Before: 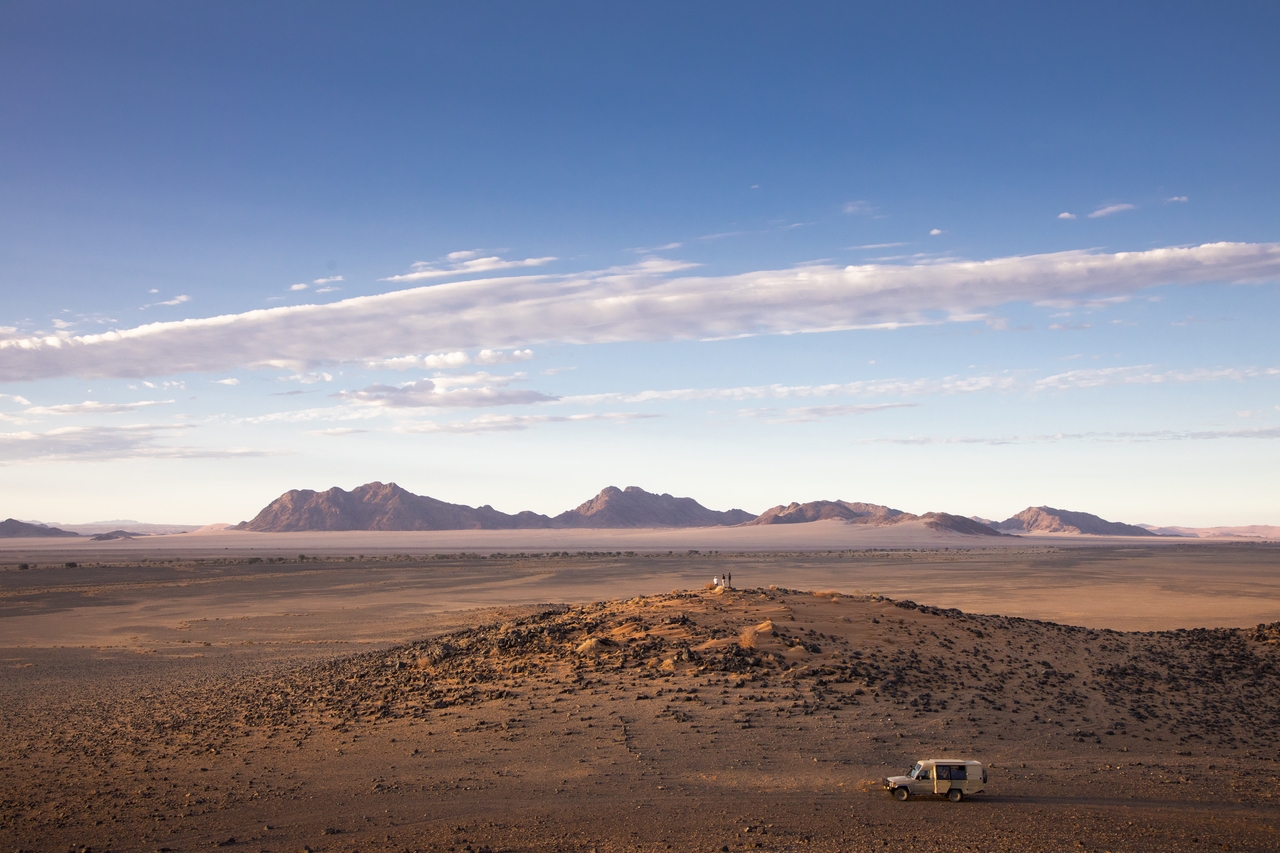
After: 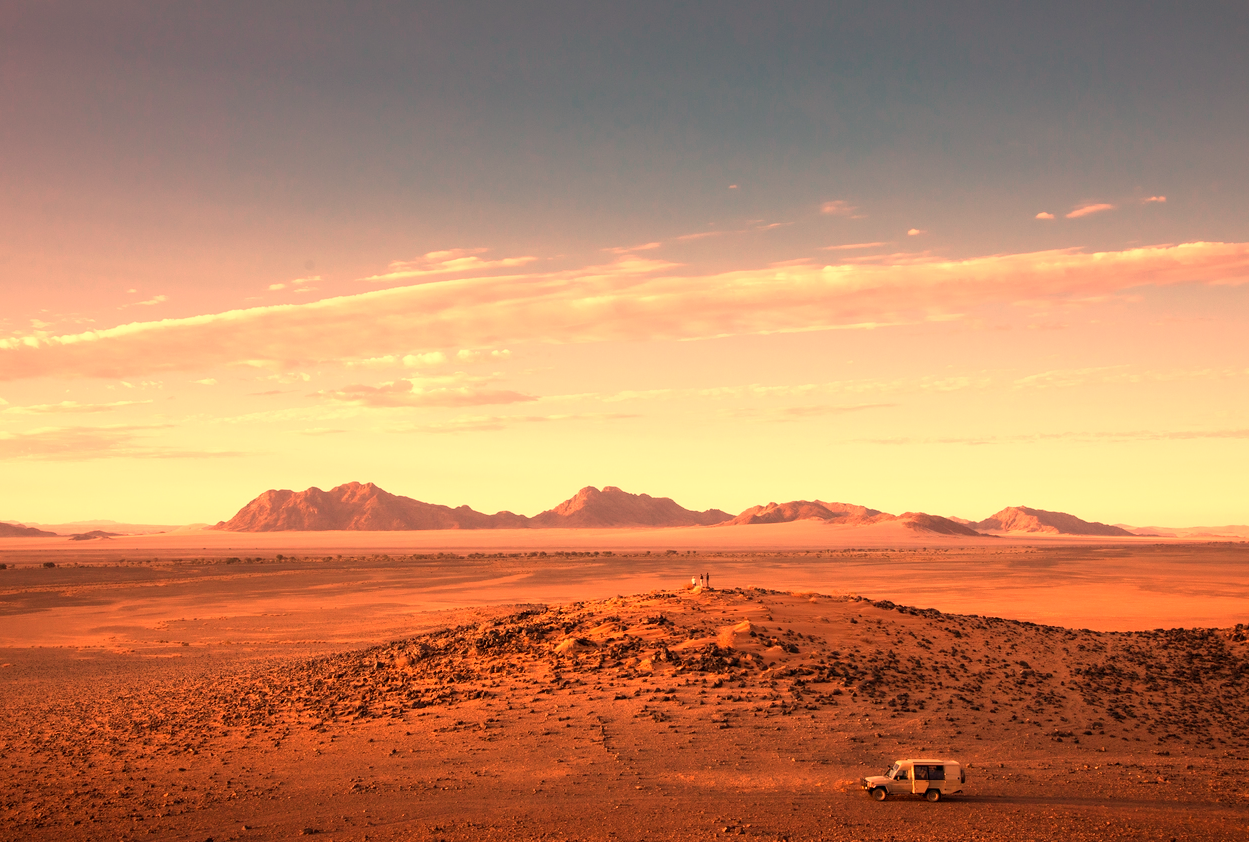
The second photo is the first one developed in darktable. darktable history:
white balance: red 1.467, blue 0.684
crop and rotate: left 1.774%, right 0.633%, bottom 1.28%
